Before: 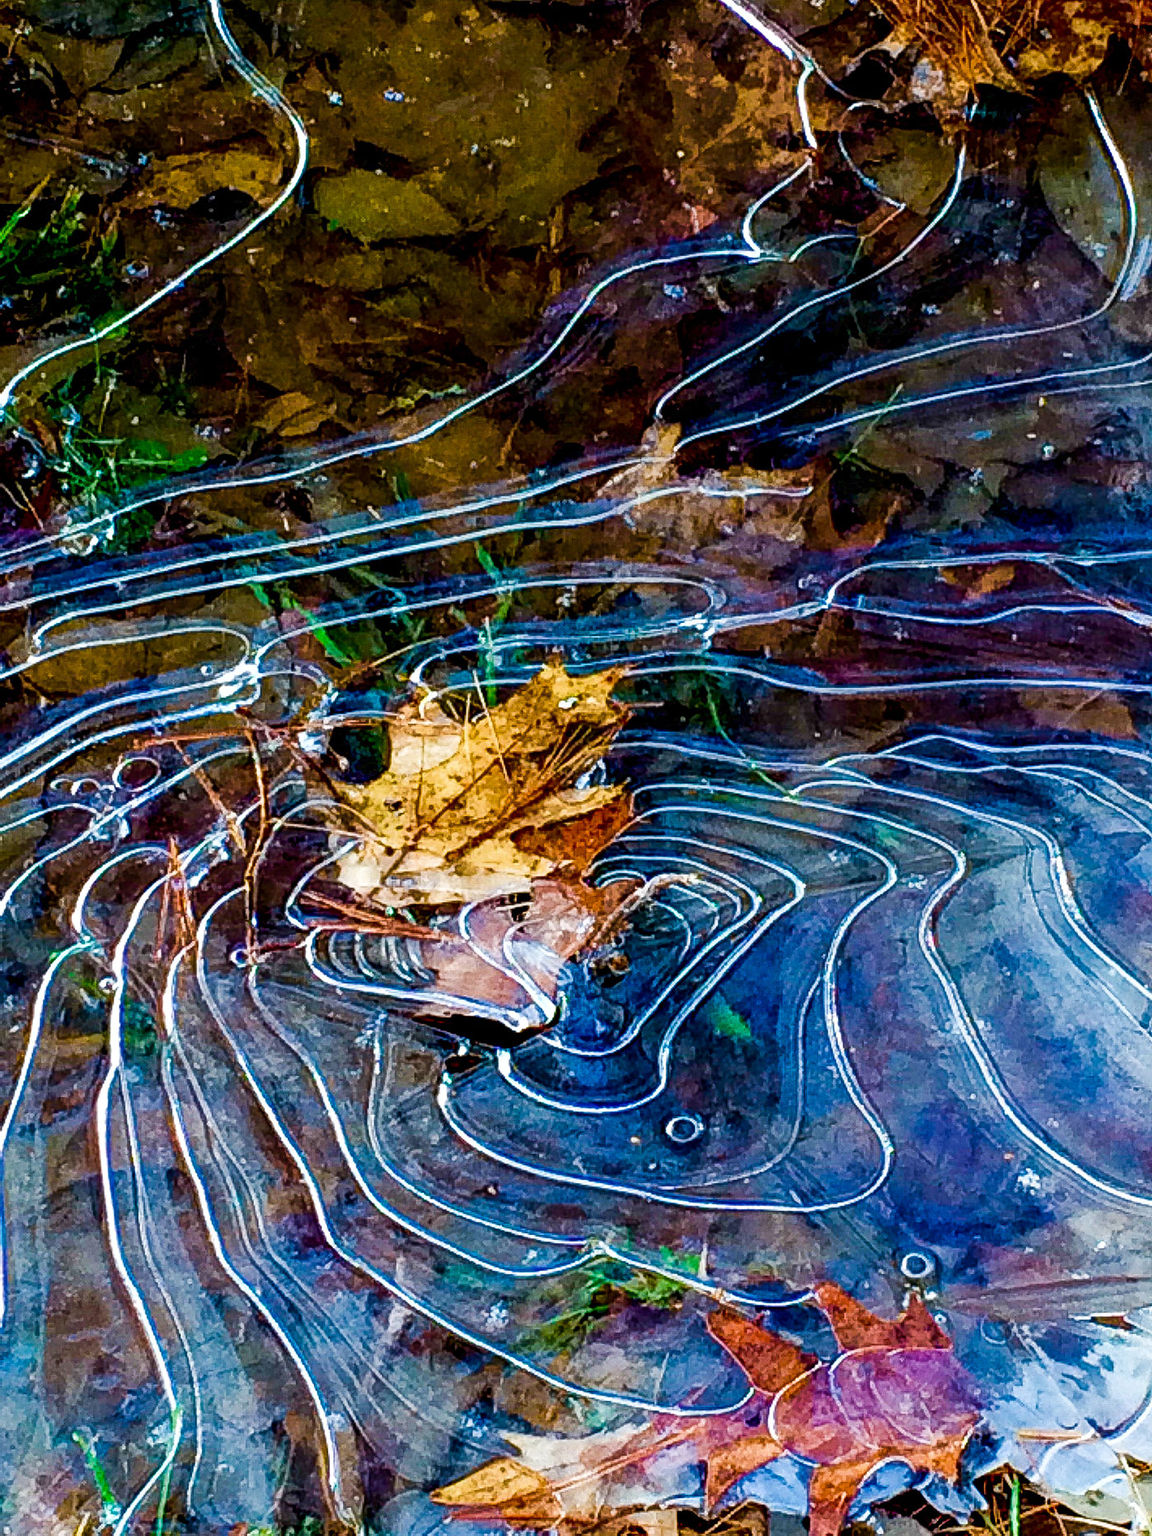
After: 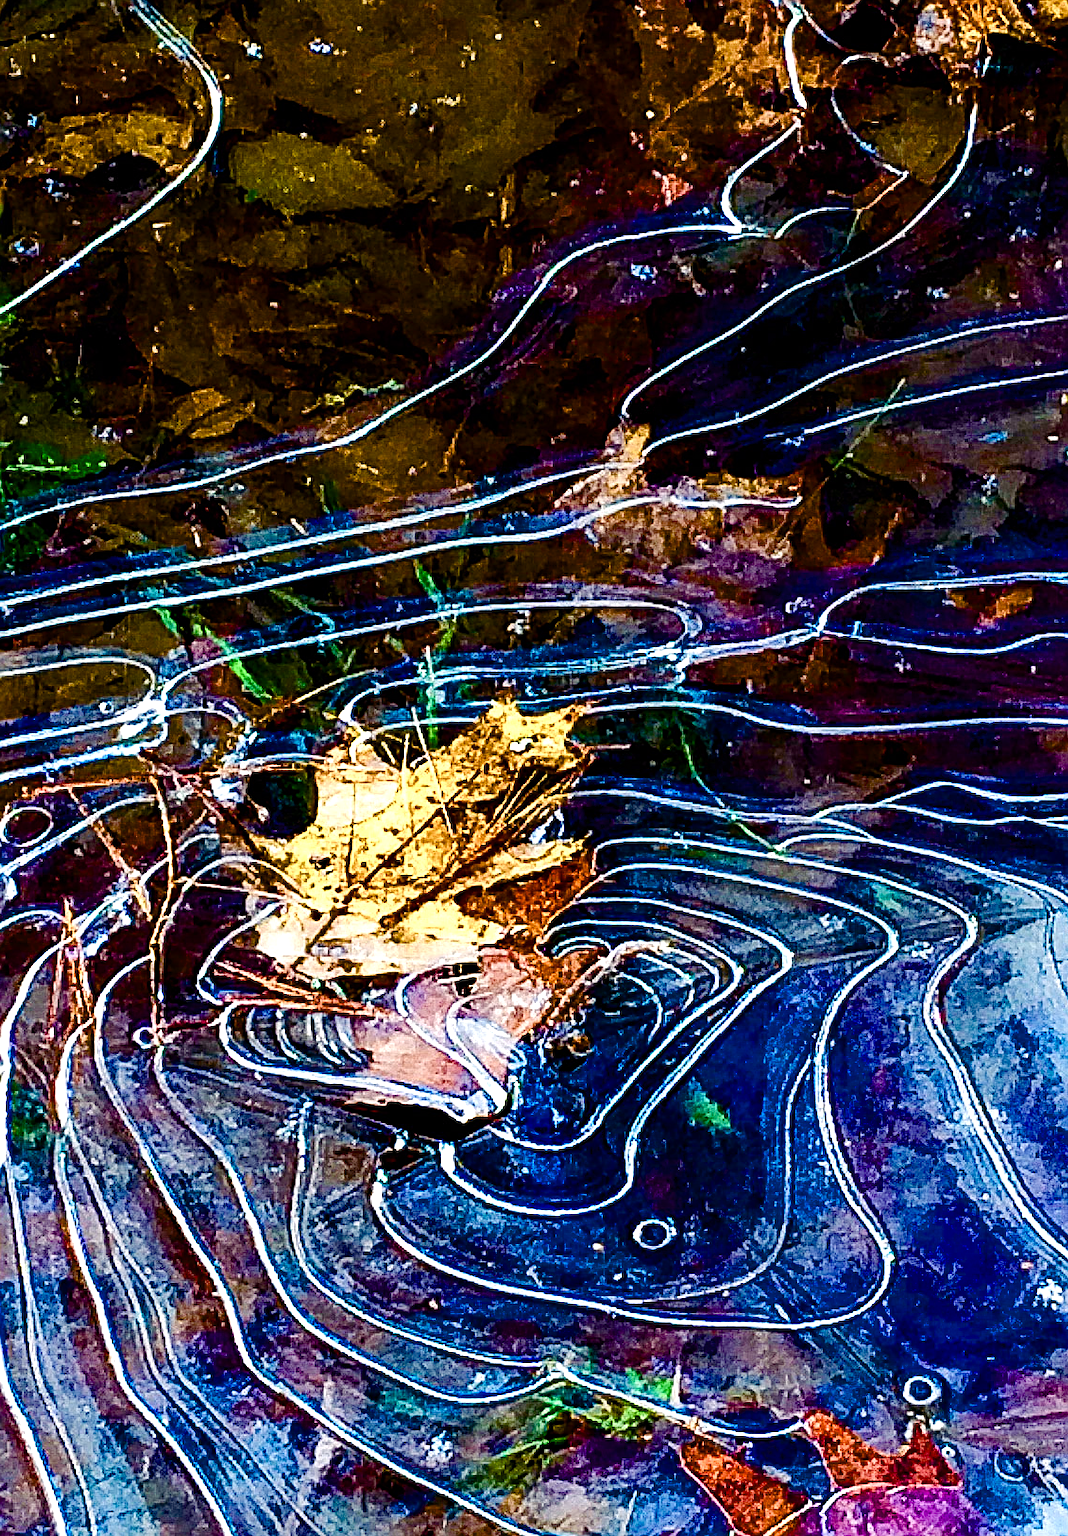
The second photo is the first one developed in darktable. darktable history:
crop: left 9.963%, top 3.549%, right 9.187%, bottom 9.323%
color balance rgb: shadows lift › chroma 6.287%, shadows lift › hue 304.56°, highlights gain › chroma 1.39%, highlights gain › hue 50.14°, linear chroma grading › global chroma 19.63%, perceptual saturation grading › global saturation 20%, perceptual saturation grading › highlights -50.266%, perceptual saturation grading › shadows 30.992%, global vibrance 10.585%, saturation formula JzAzBz (2021)
sharpen: on, module defaults
tone equalizer: -8 EV -0.386 EV, -7 EV -0.418 EV, -6 EV -0.334 EV, -5 EV -0.253 EV, -3 EV 0.25 EV, -2 EV 0.329 EV, -1 EV 0.377 EV, +0 EV 0.412 EV, edges refinement/feathering 500, mask exposure compensation -1.57 EV, preserve details no
